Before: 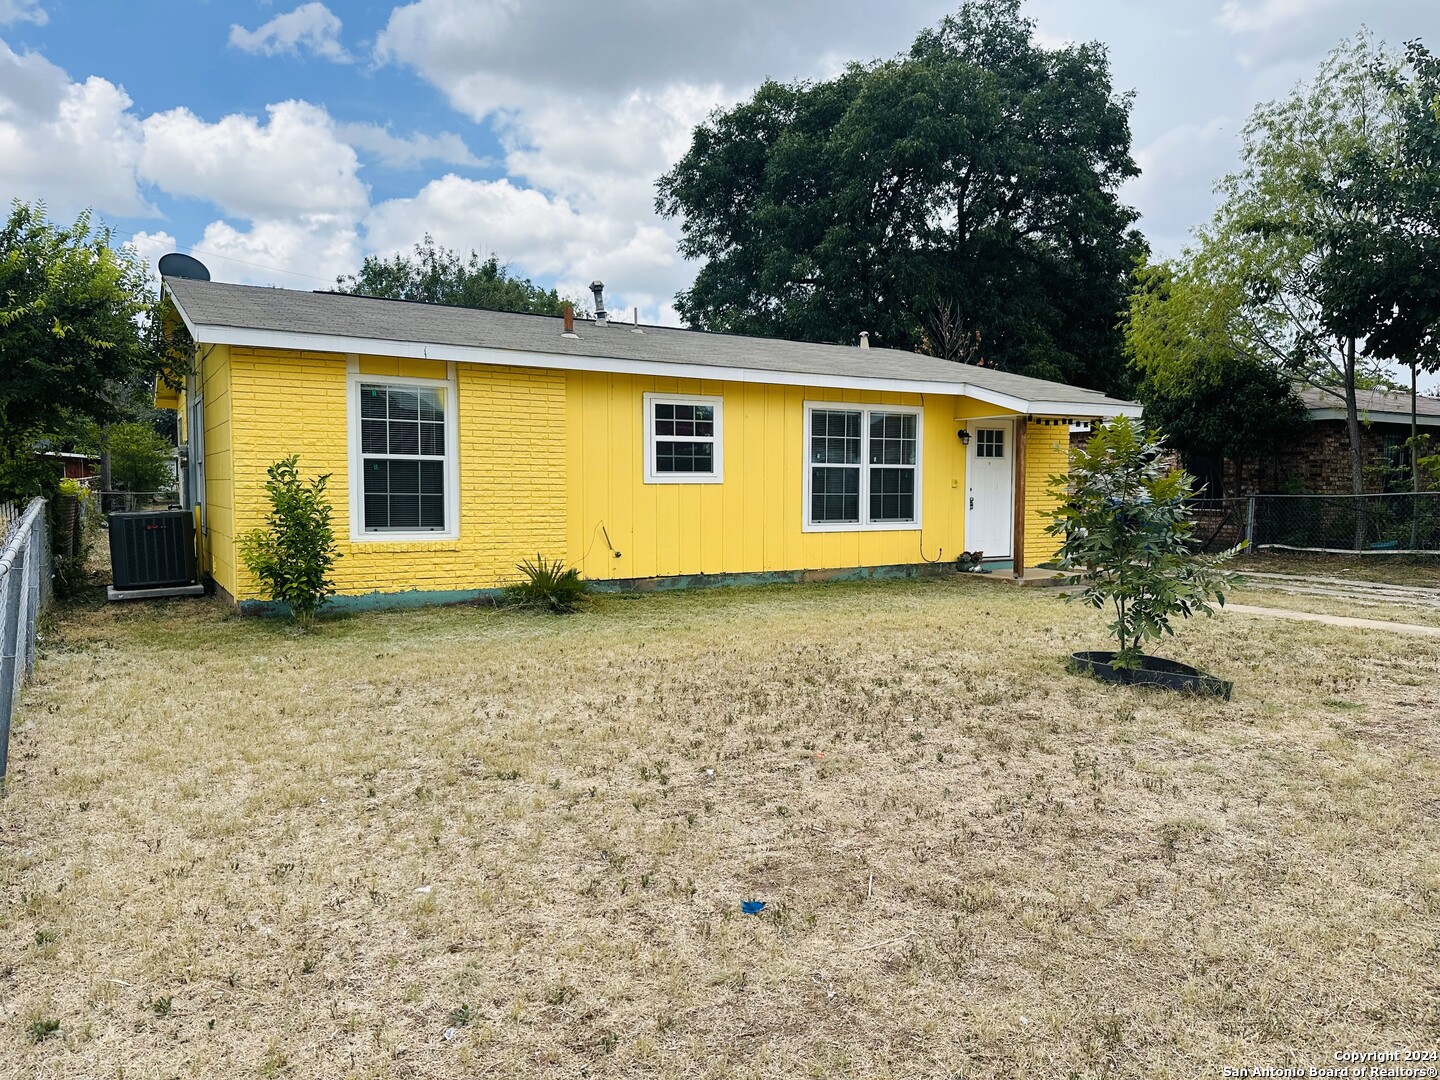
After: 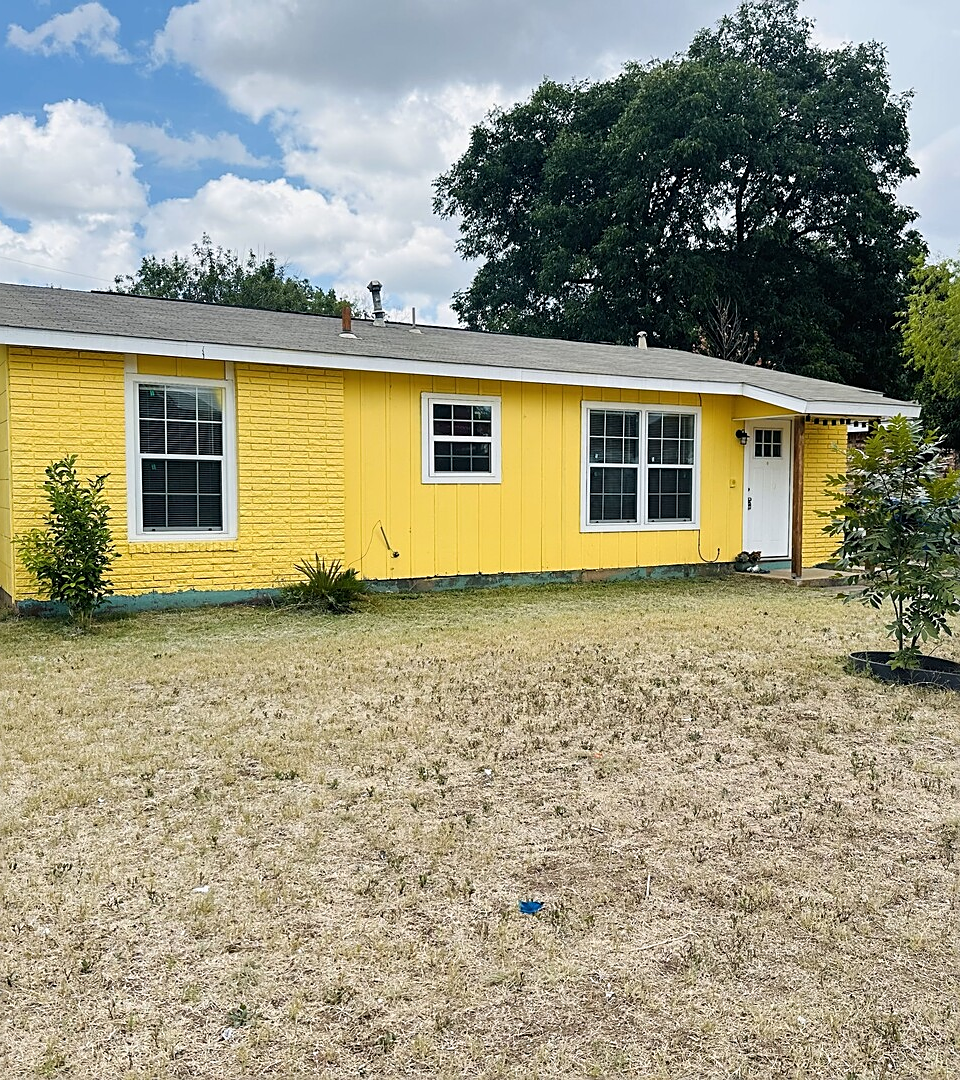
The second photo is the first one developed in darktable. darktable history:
crop and rotate: left 15.479%, right 17.82%
sharpen: on, module defaults
